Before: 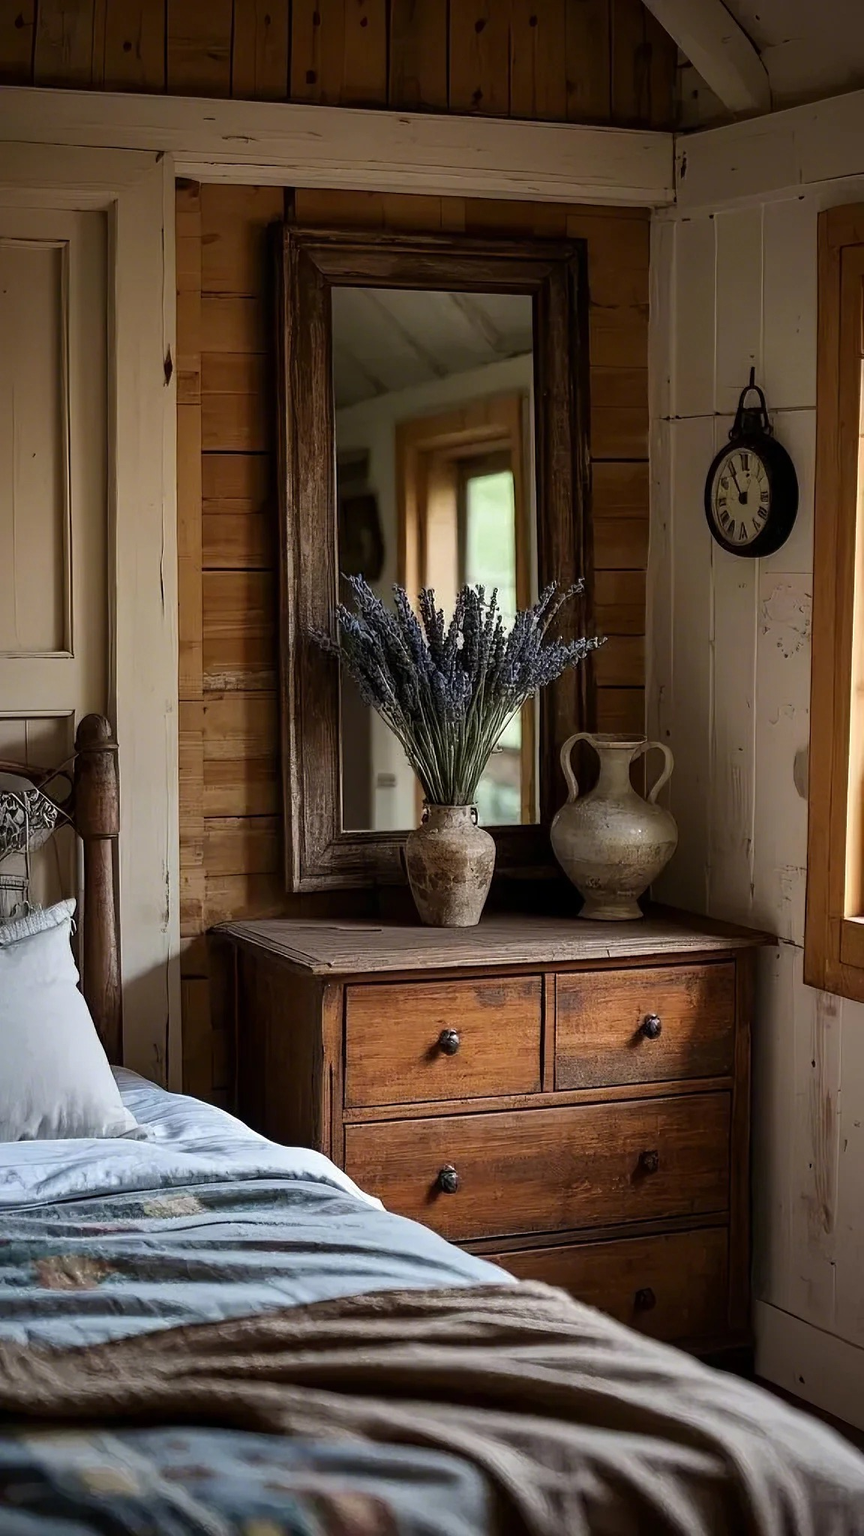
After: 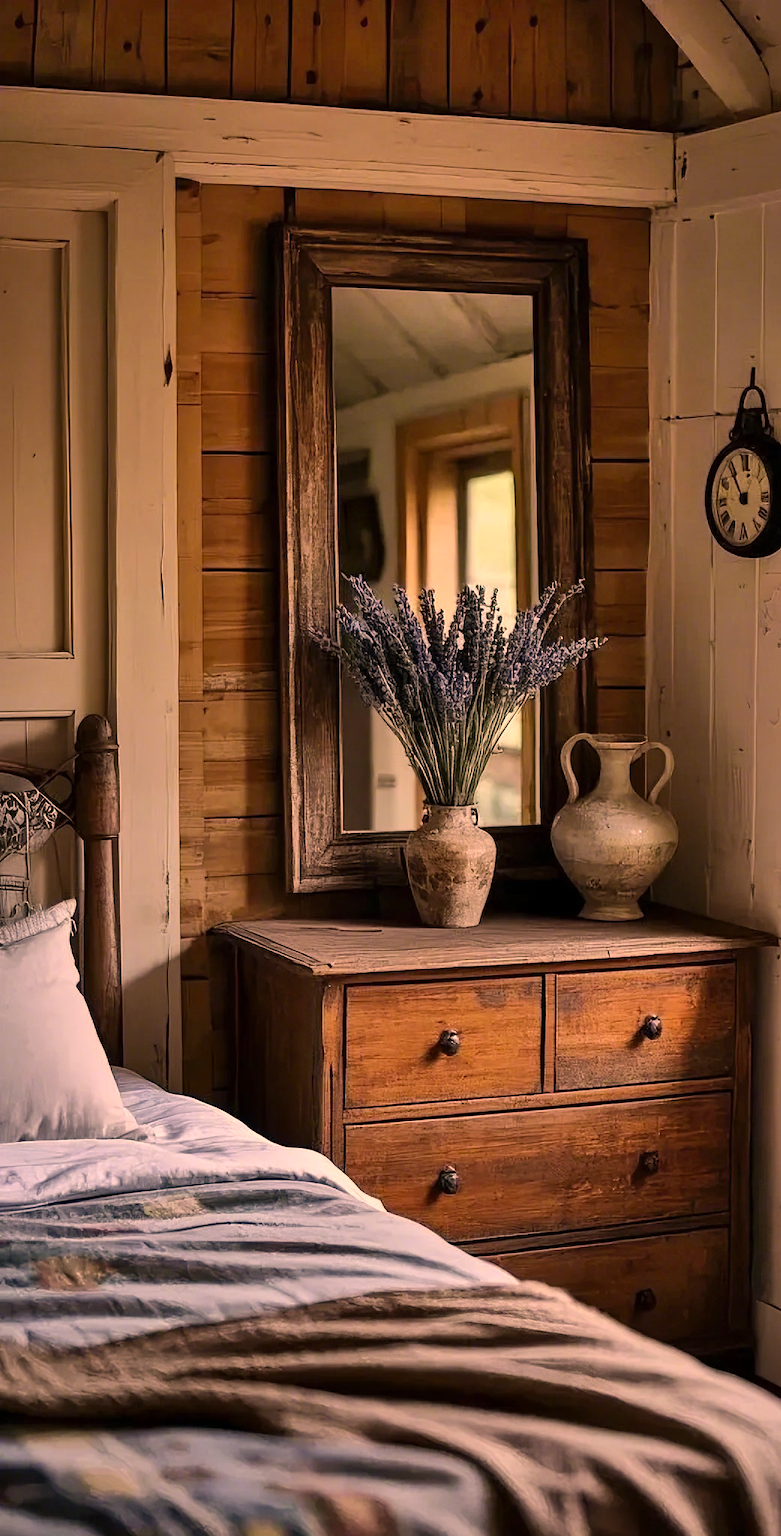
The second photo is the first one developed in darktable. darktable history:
crop: right 9.509%, bottom 0.031%
color correction: highlights a* 21.88, highlights b* 22.25
shadows and highlights: shadows 60, highlights -60.23, soften with gaussian
